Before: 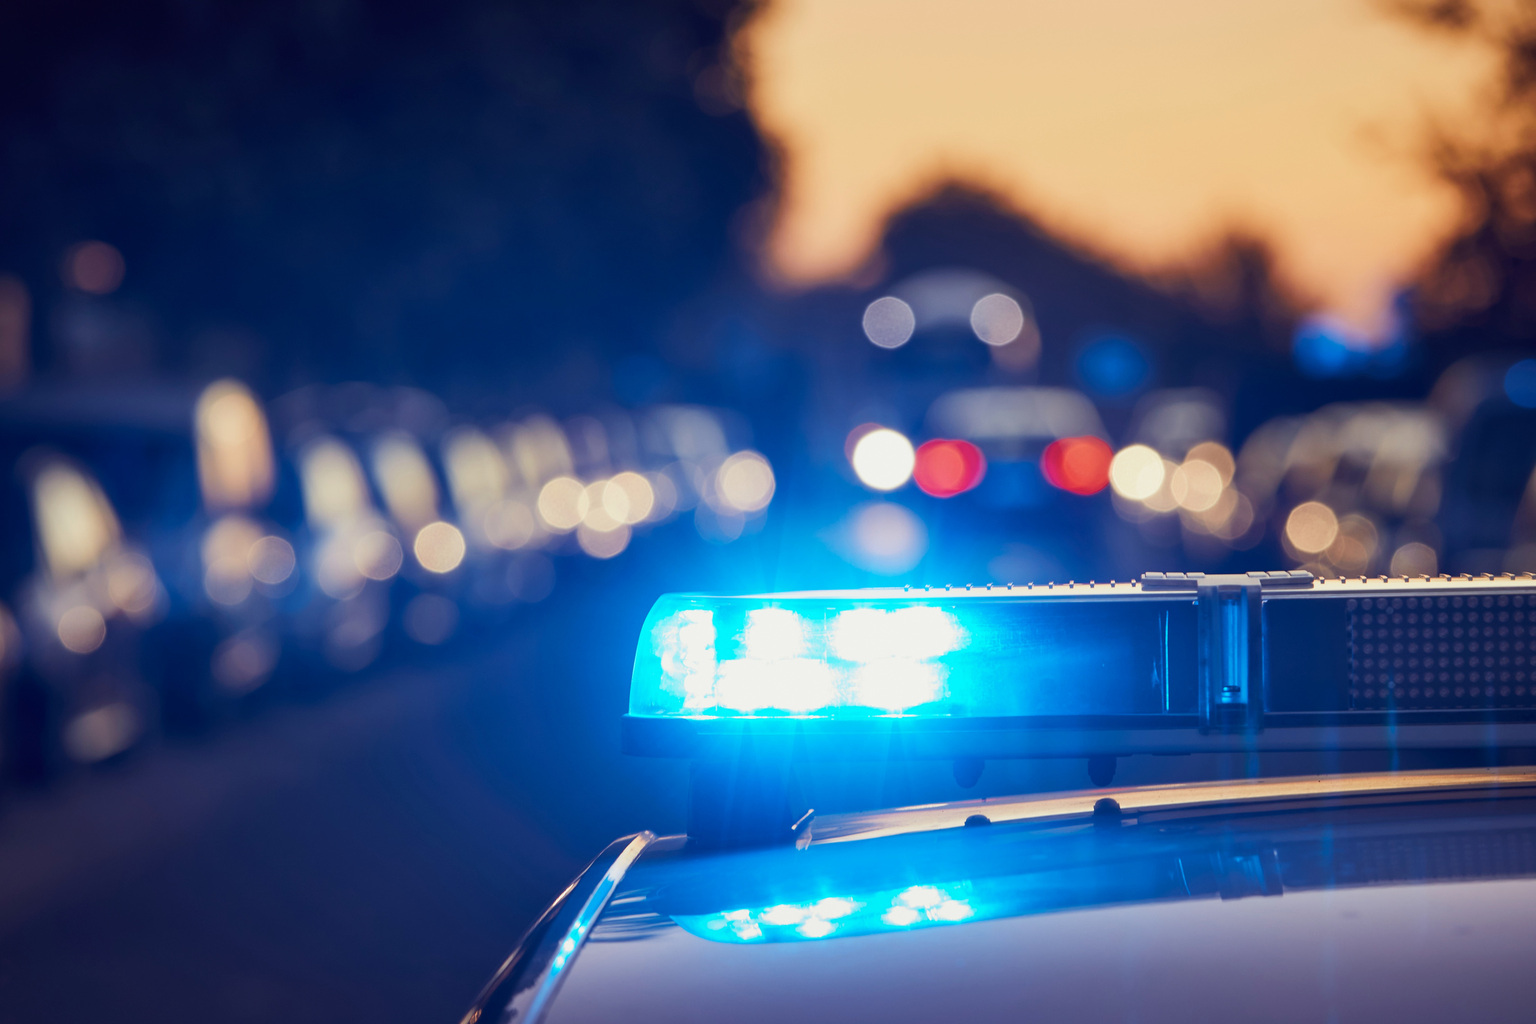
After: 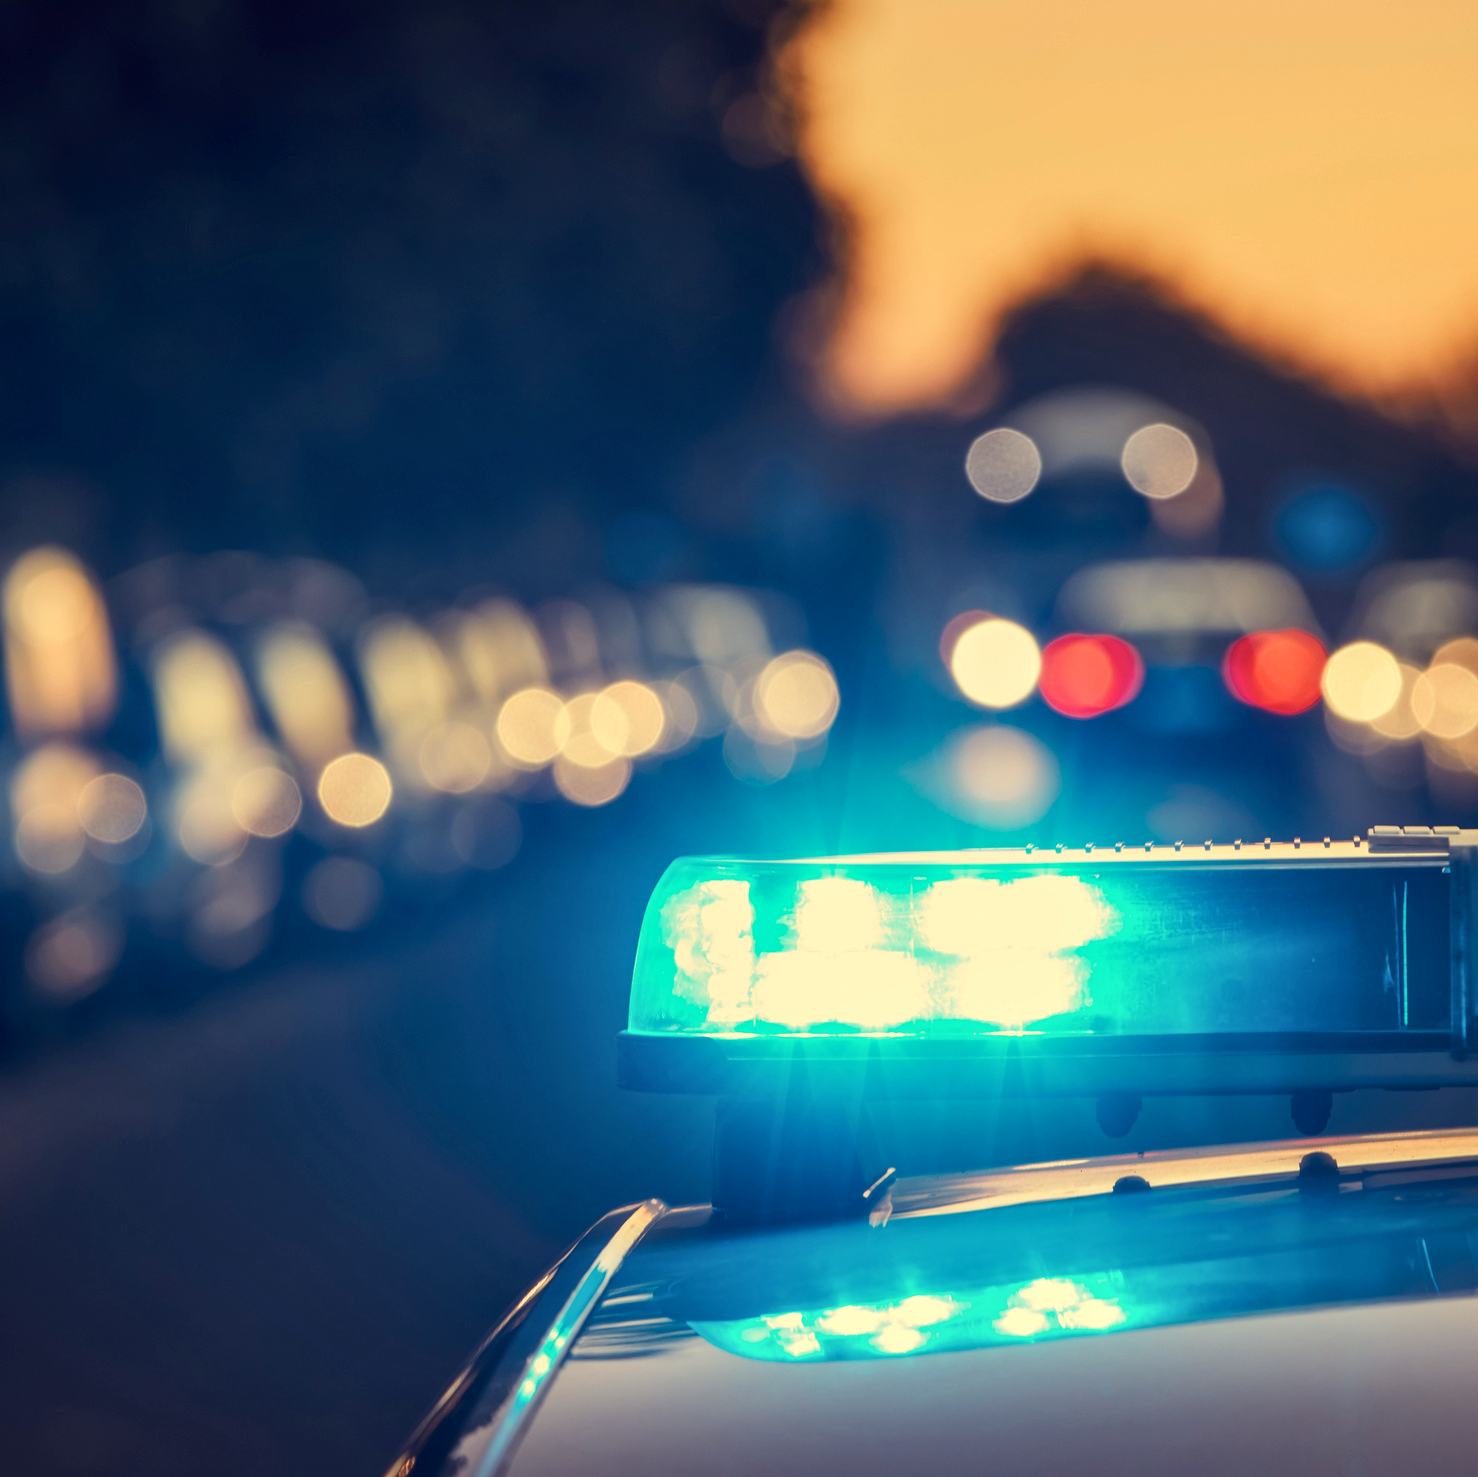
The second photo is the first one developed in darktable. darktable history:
local contrast: on, module defaults
crop and rotate: left 12.648%, right 20.685%
white balance: red 1.08, blue 0.791
